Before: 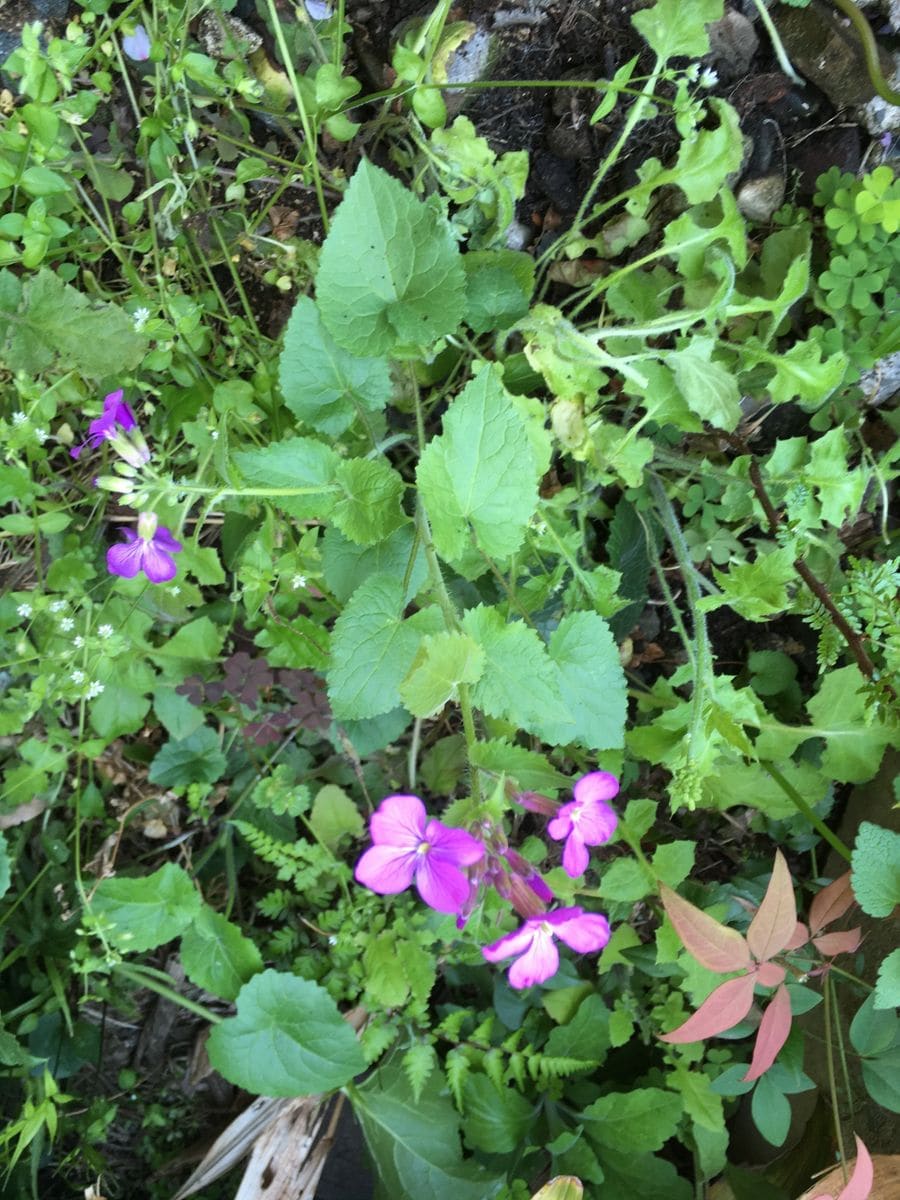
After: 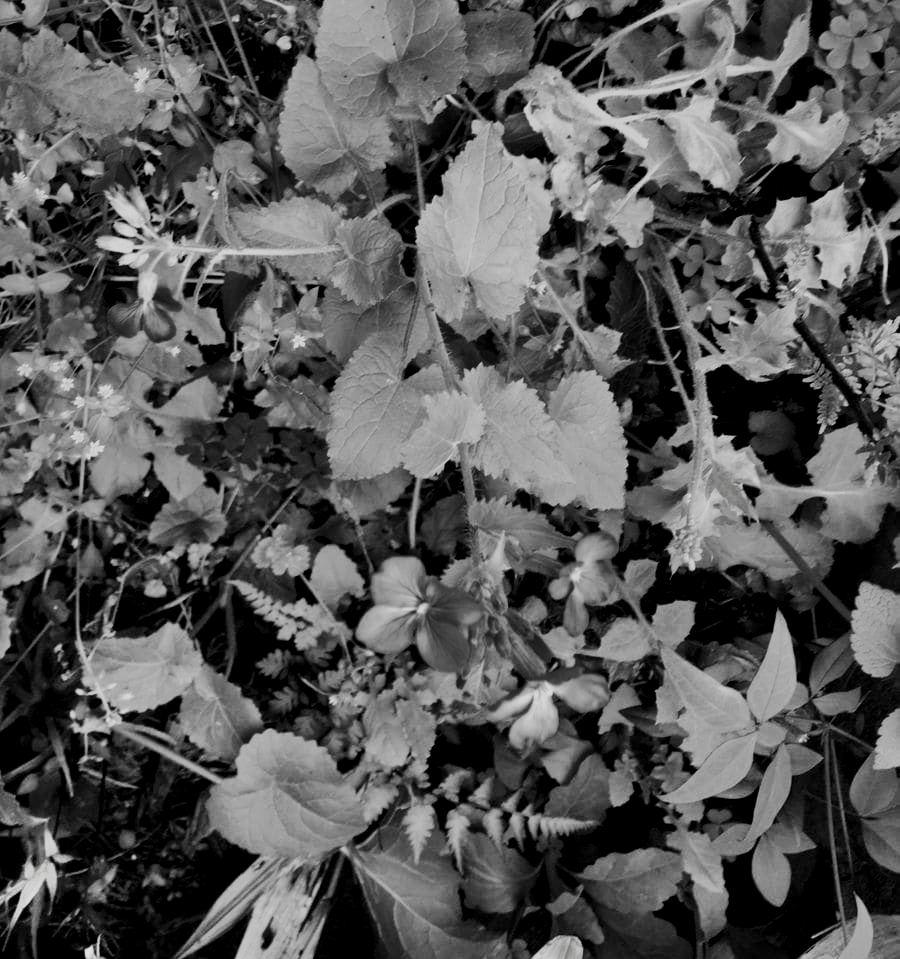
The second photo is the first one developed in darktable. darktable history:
crop and rotate: top 20.039%
filmic rgb: black relative exposure -6.92 EV, white relative exposure 5.65 EV, hardness 2.87, color science v6 (2022), iterations of high-quality reconstruction 0
exposure: black level correction 0, exposure 0.698 EV, compensate highlight preservation false
shadows and highlights: low approximation 0.01, soften with gaussian
contrast brightness saturation: contrast -0.028, brightness -0.606, saturation -0.994
local contrast: mode bilateral grid, contrast 26, coarseness 61, detail 151%, midtone range 0.2
